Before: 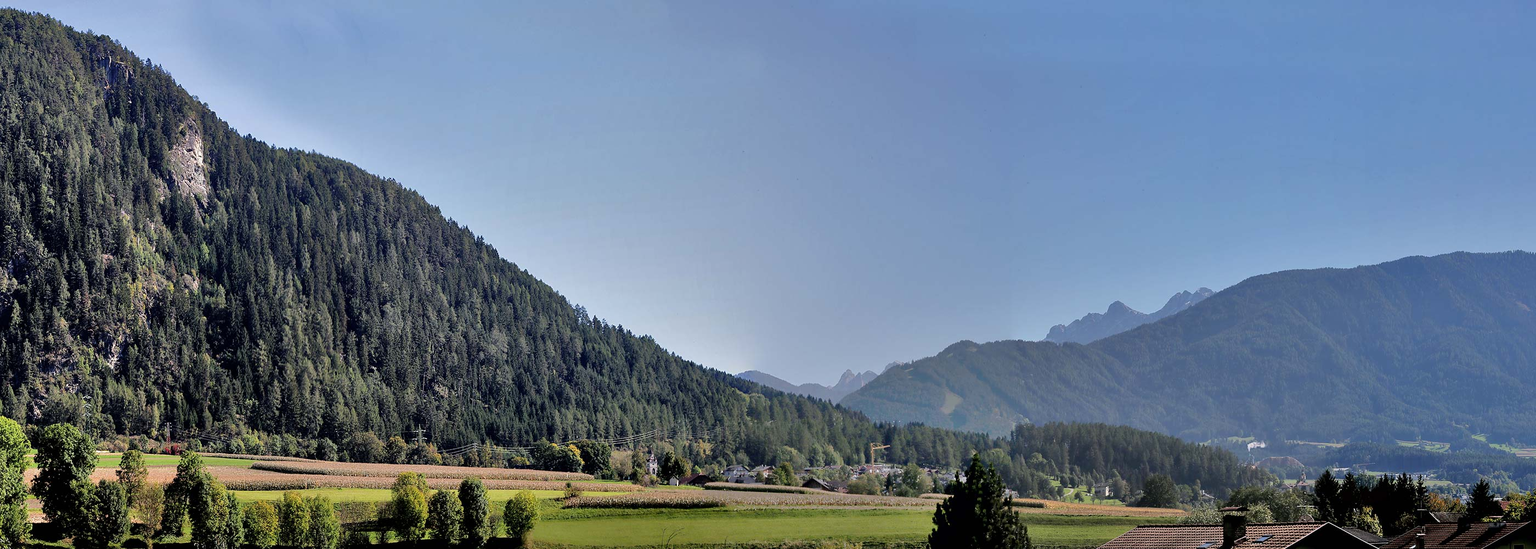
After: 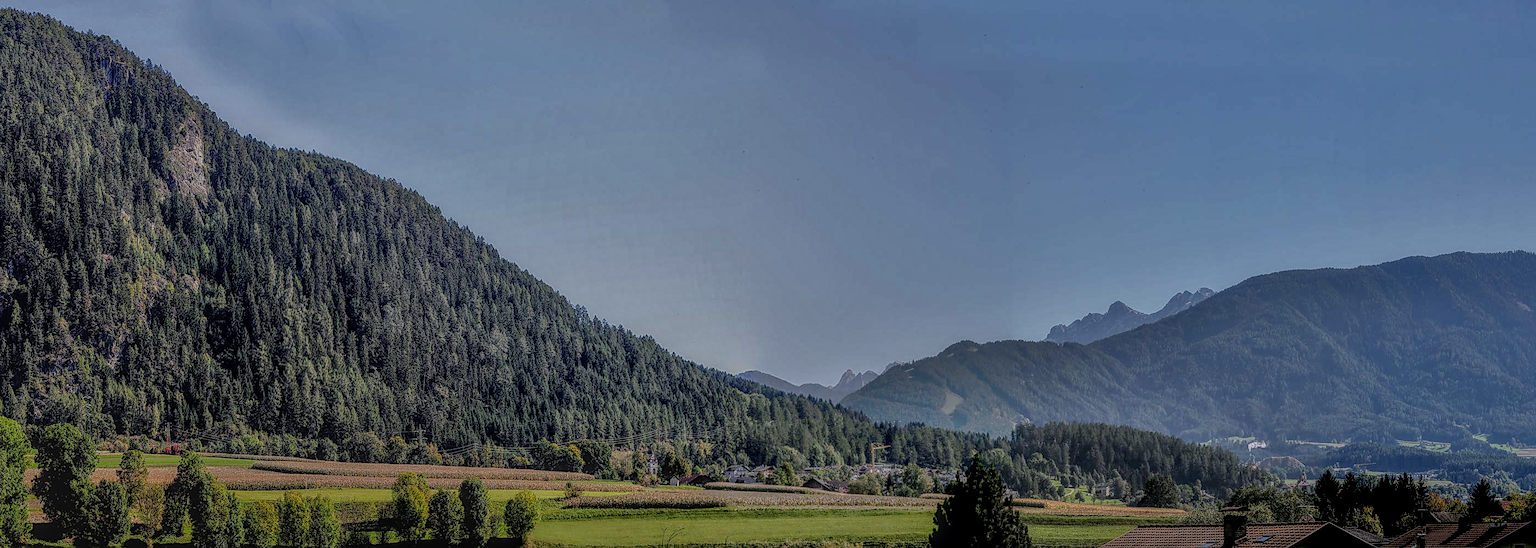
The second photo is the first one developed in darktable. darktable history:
exposure: black level correction 0, exposure 1.29 EV, compensate highlight preservation false
sharpen: on, module defaults
local contrast: highlights 1%, shadows 4%, detail 200%, midtone range 0.248
crop: left 0.03%
tone equalizer: -8 EV -1.97 EV, -7 EV -1.99 EV, -6 EV -1.99 EV, -5 EV -1.99 EV, -4 EV -1.96 EV, -3 EV -1.98 EV, -2 EV -1.98 EV, -1 EV -1.61 EV, +0 EV -1.99 EV
